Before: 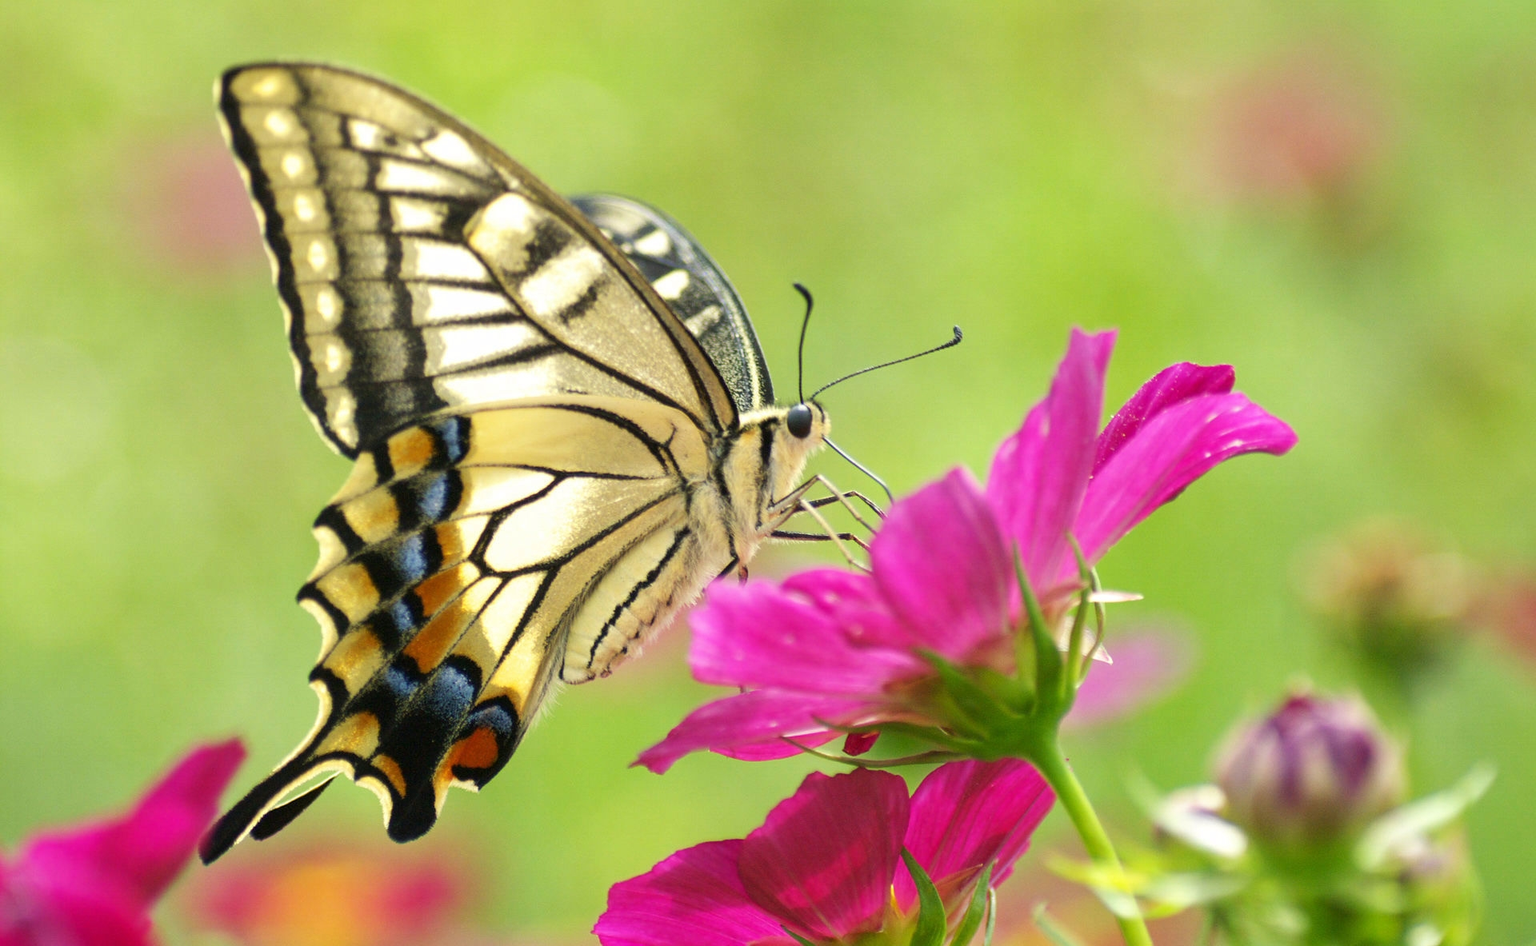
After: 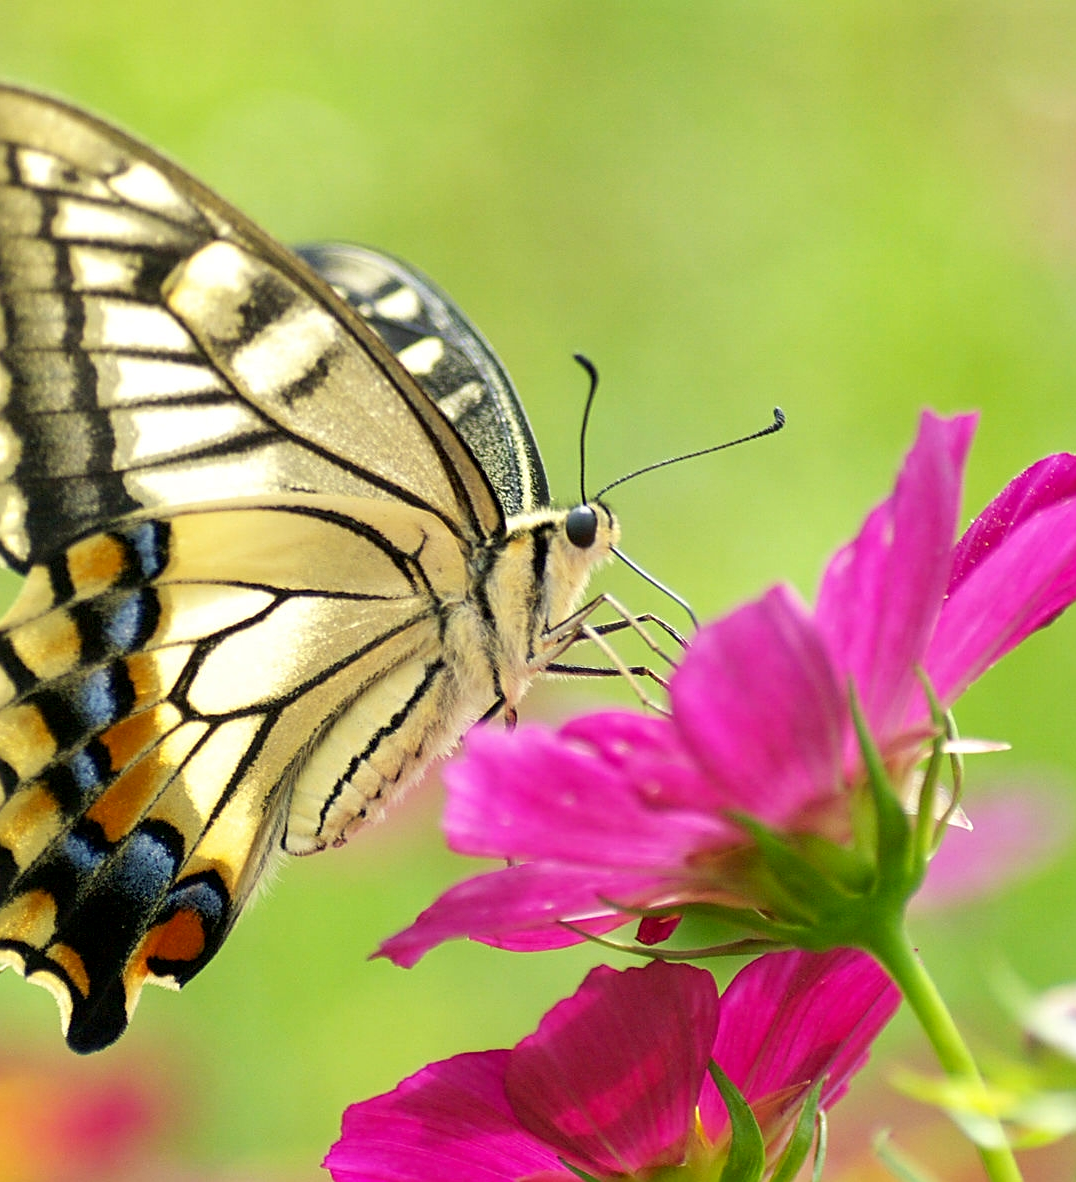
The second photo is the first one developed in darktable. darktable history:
crop: left 21.772%, right 22.15%, bottom 0.002%
exposure: black level correction 0.004, exposure 0.016 EV, compensate highlight preservation false
sharpen: on, module defaults
